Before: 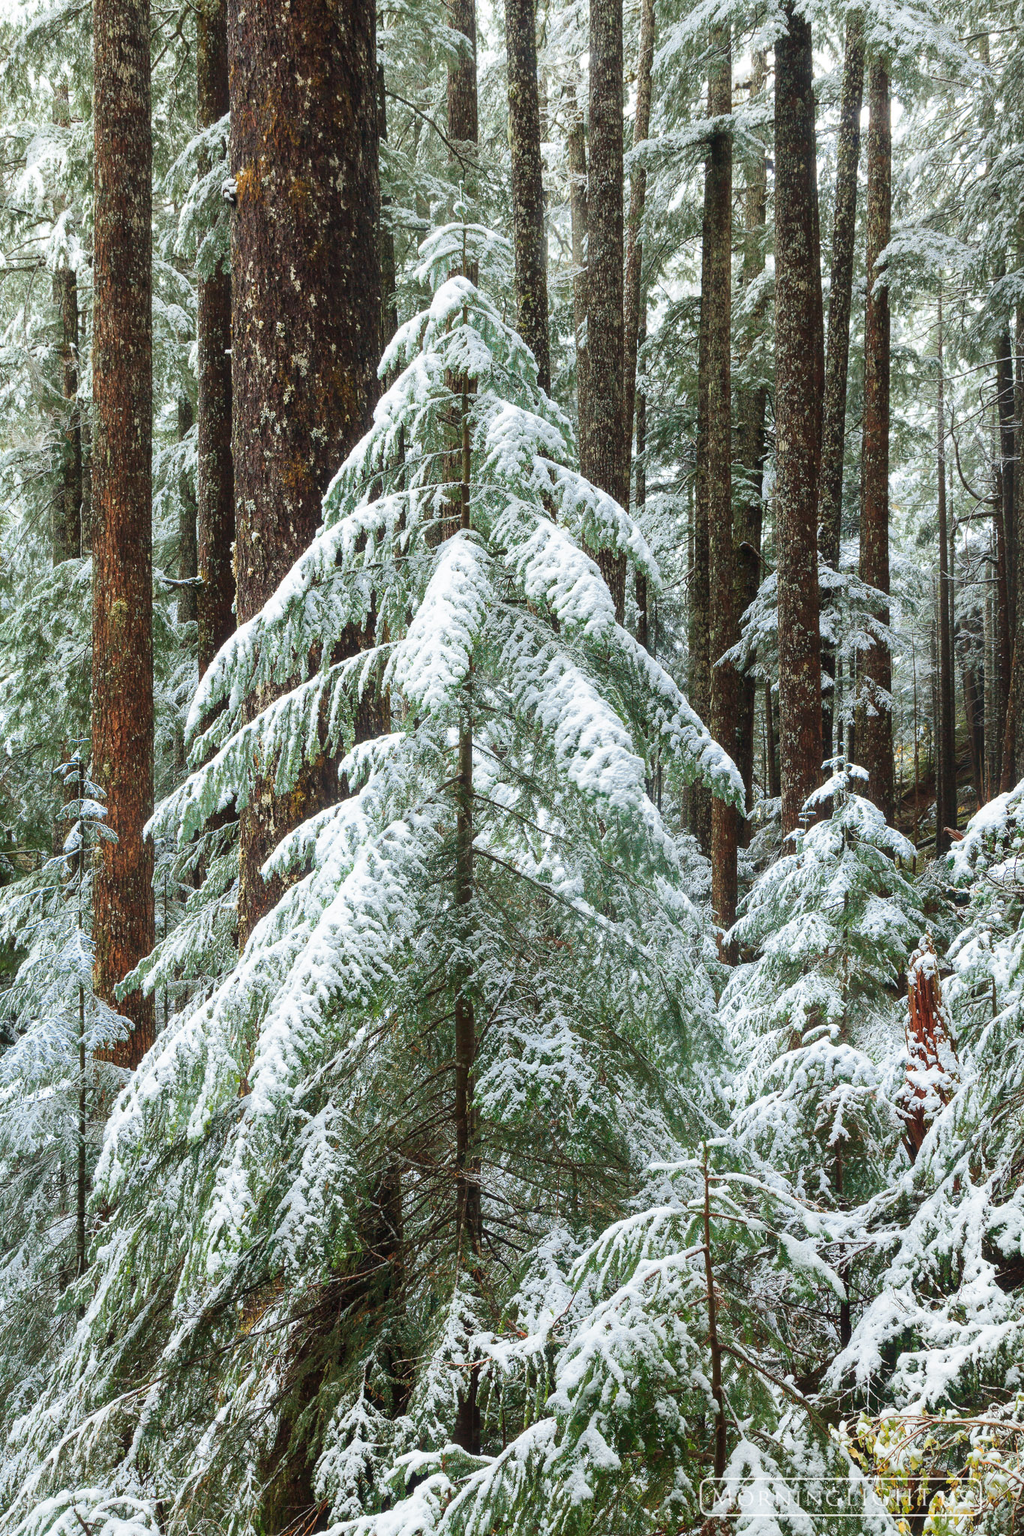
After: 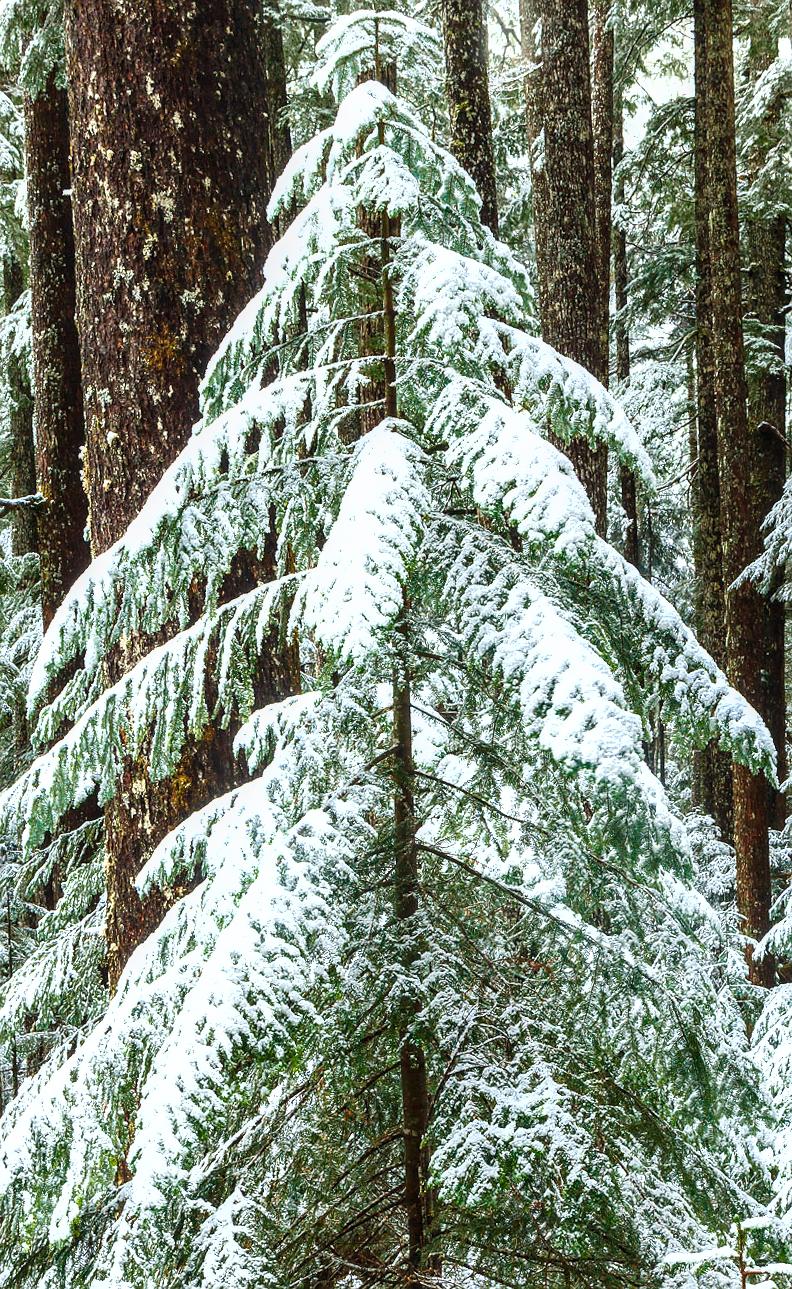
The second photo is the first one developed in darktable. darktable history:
local contrast: on, module defaults
rotate and perspective: rotation -2°, crop left 0.022, crop right 0.978, crop top 0.049, crop bottom 0.951
crop: left 16.202%, top 11.208%, right 26.045%, bottom 20.557%
color balance rgb: shadows lift › luminance -20%, power › hue 72.24°, highlights gain › luminance 15%, global offset › hue 171.6°, perceptual saturation grading › highlights -30%, perceptual saturation grading › shadows 20%, global vibrance 30%, contrast 10%
sharpen: radius 1, threshold 1
shadows and highlights: low approximation 0.01, soften with gaussian
color balance: contrast 8.5%, output saturation 105%
